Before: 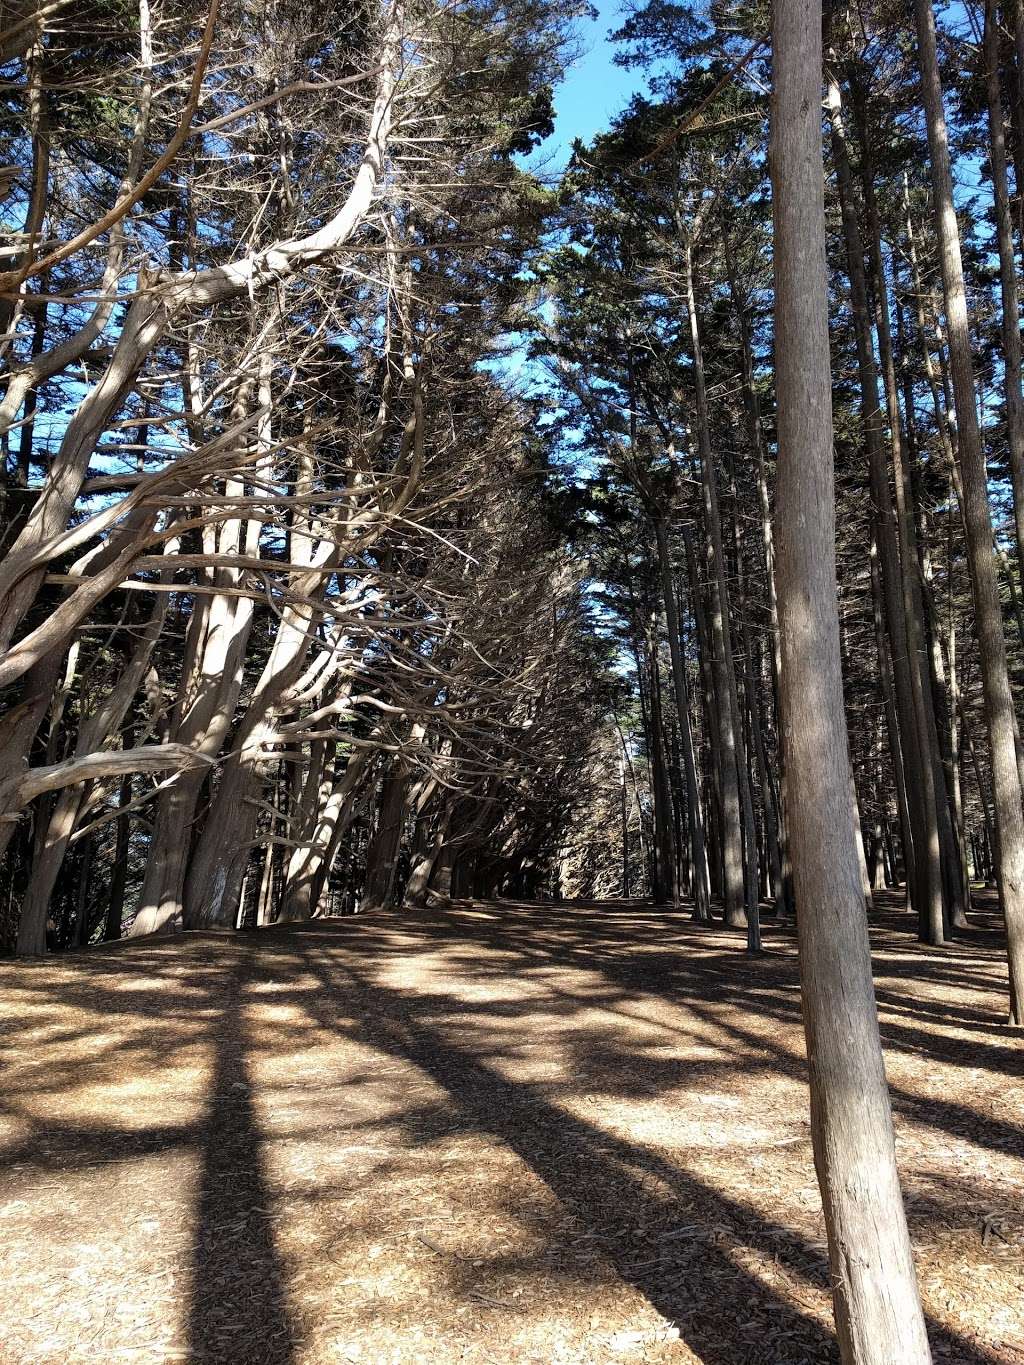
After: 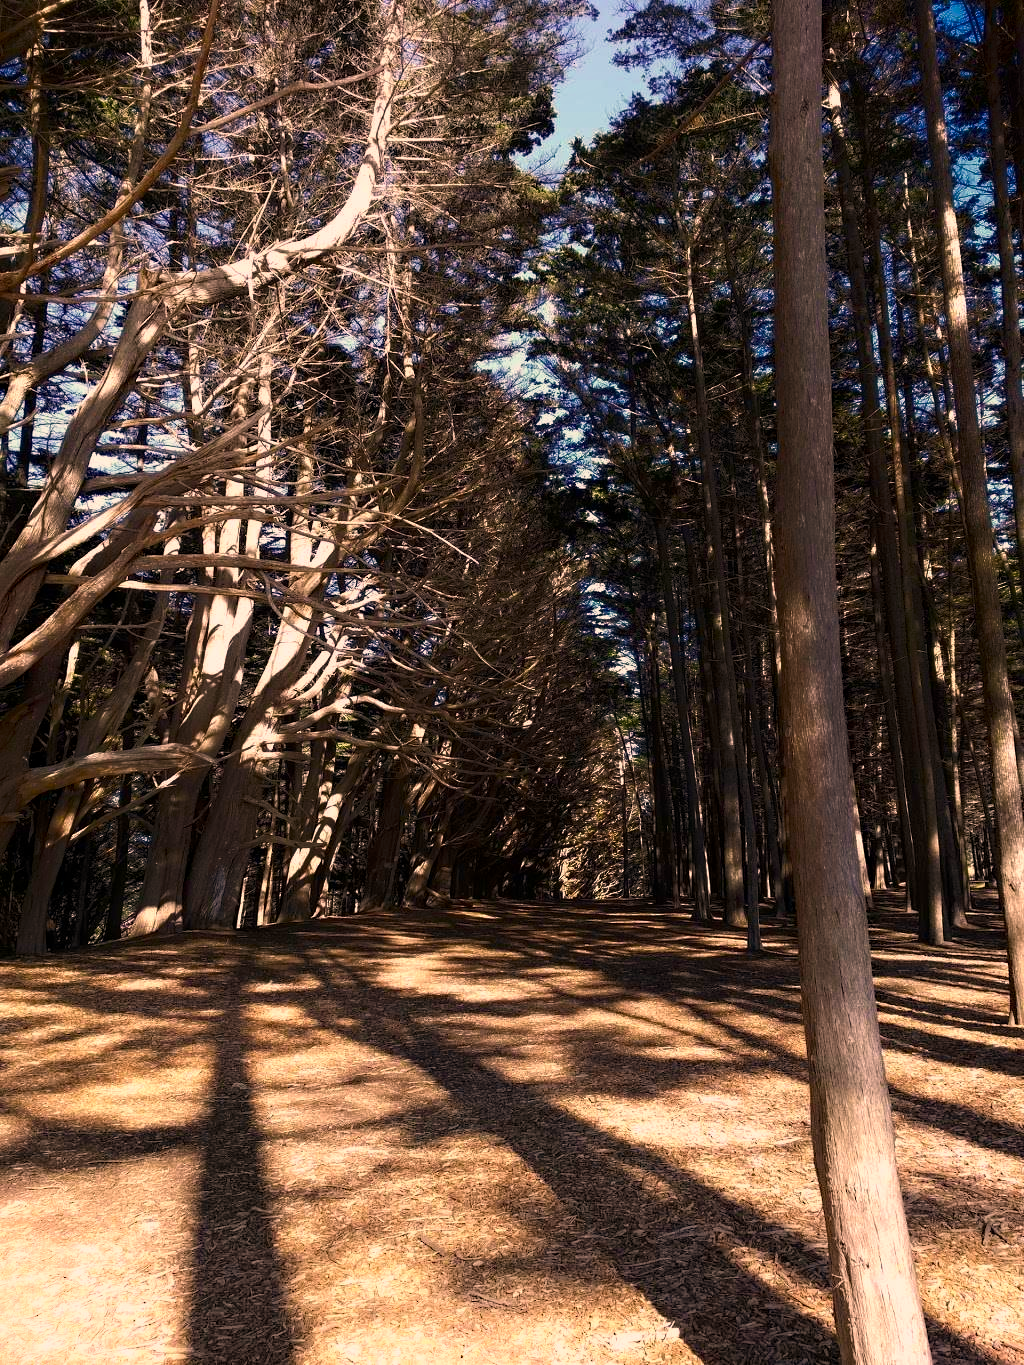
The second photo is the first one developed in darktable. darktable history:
shadows and highlights: shadows -89.14, highlights 91.22, soften with gaussian
haze removal: compatibility mode true, adaptive false
color correction: highlights a* 20.42, highlights b* 19.64
